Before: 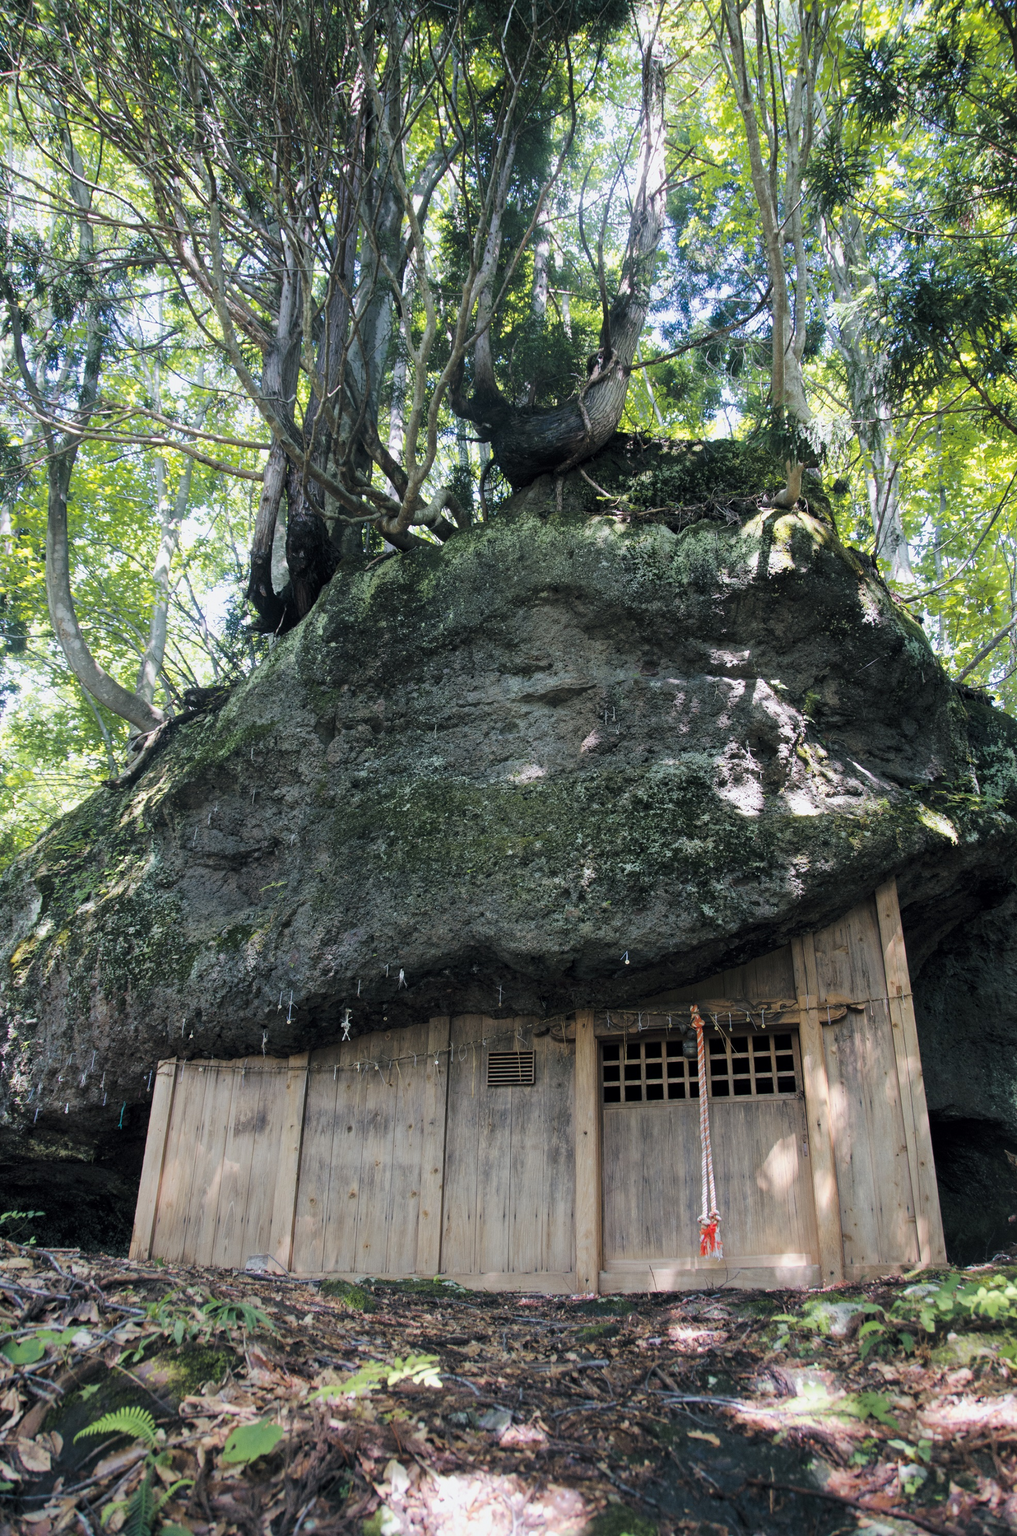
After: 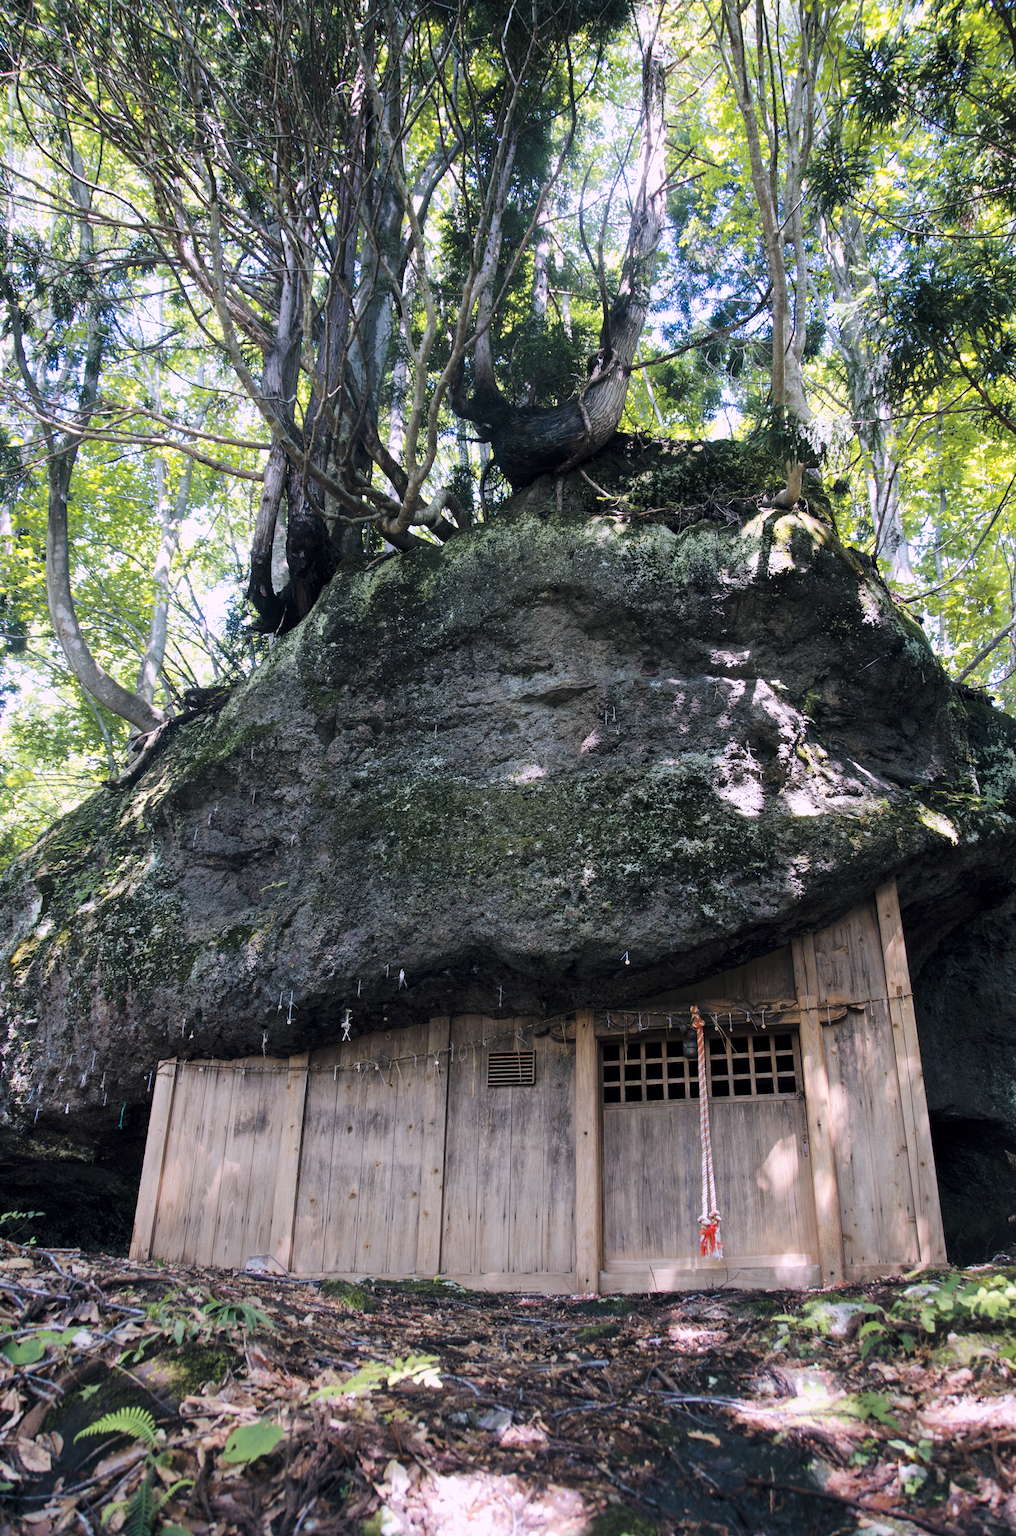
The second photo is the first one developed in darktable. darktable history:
color zones: curves: ch0 [(0.068, 0.464) (0.25, 0.5) (0.48, 0.508) (0.75, 0.536) (0.886, 0.476) (0.967, 0.456)]; ch1 [(0.066, 0.456) (0.25, 0.5) (0.616, 0.508) (0.746, 0.56) (0.934, 0.444)]
contrast brightness saturation: contrast 0.14
white balance: red 1.05, blue 1.072
